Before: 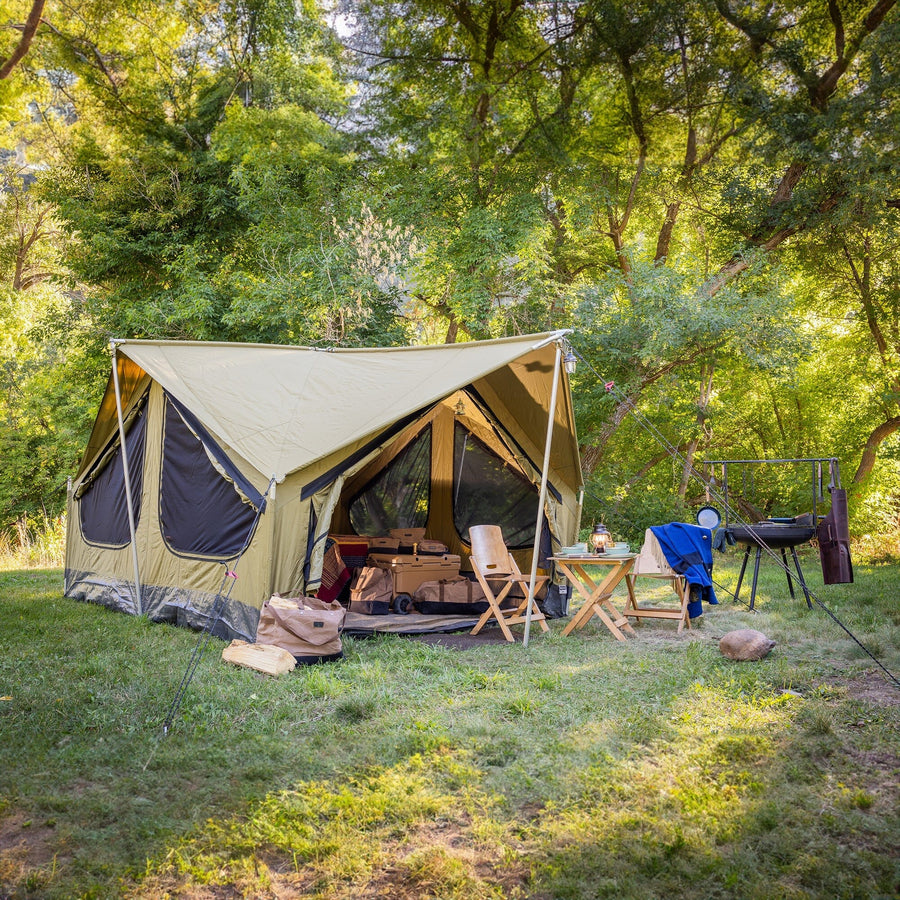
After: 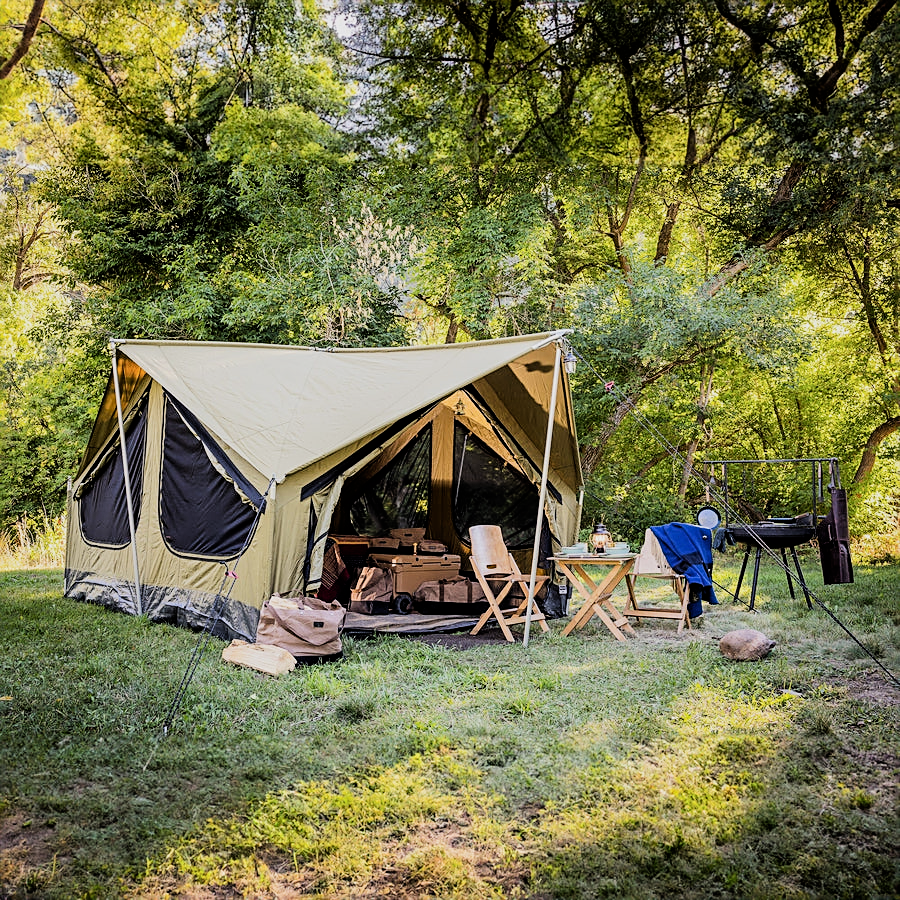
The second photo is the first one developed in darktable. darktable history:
sharpen: on, module defaults
filmic rgb: black relative exposure -5 EV, hardness 2.88, contrast 1.4, highlights saturation mix -20%
